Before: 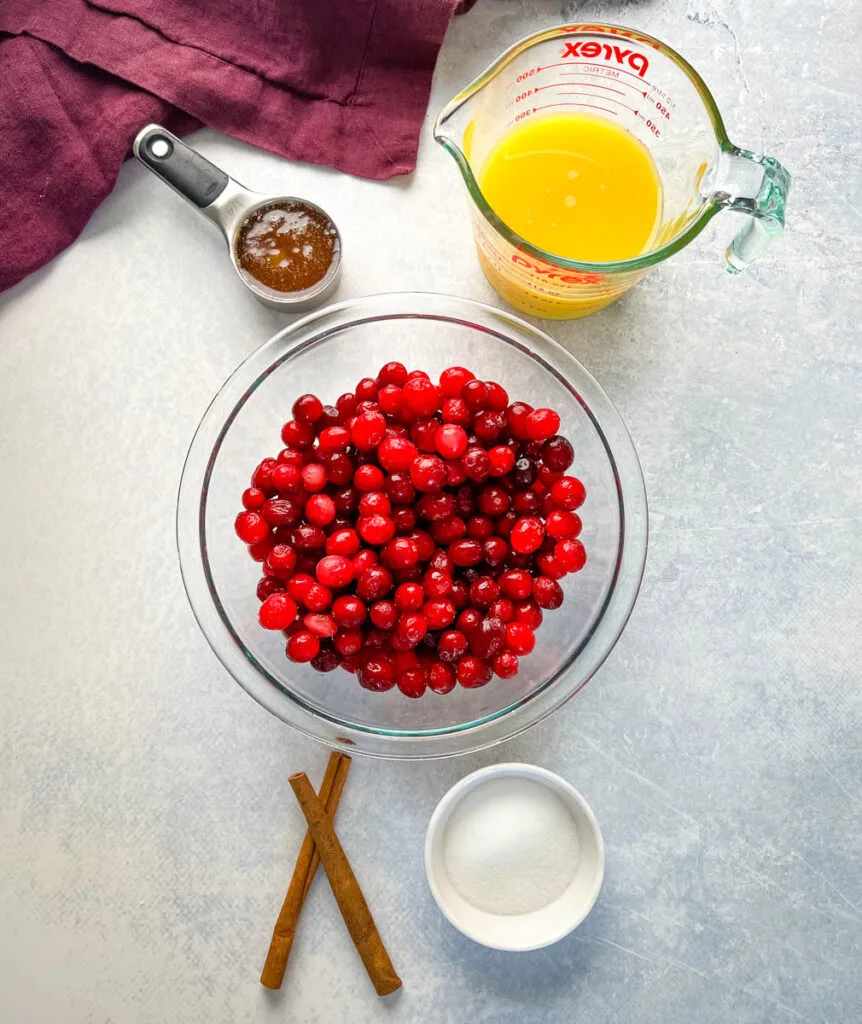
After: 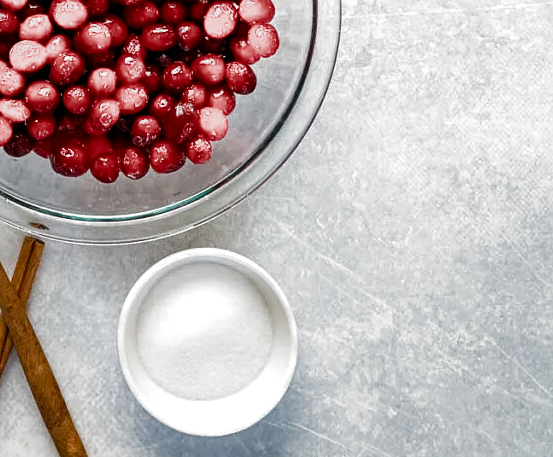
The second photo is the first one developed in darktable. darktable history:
filmic rgb: black relative exposure -8.01 EV, white relative exposure 2.18 EV, hardness 6.96, color science v5 (2021), contrast in shadows safe, contrast in highlights safe
sharpen: amount 0.215
crop and rotate: left 35.737%, top 50.358%, bottom 4.99%
contrast brightness saturation: brightness -0.092
